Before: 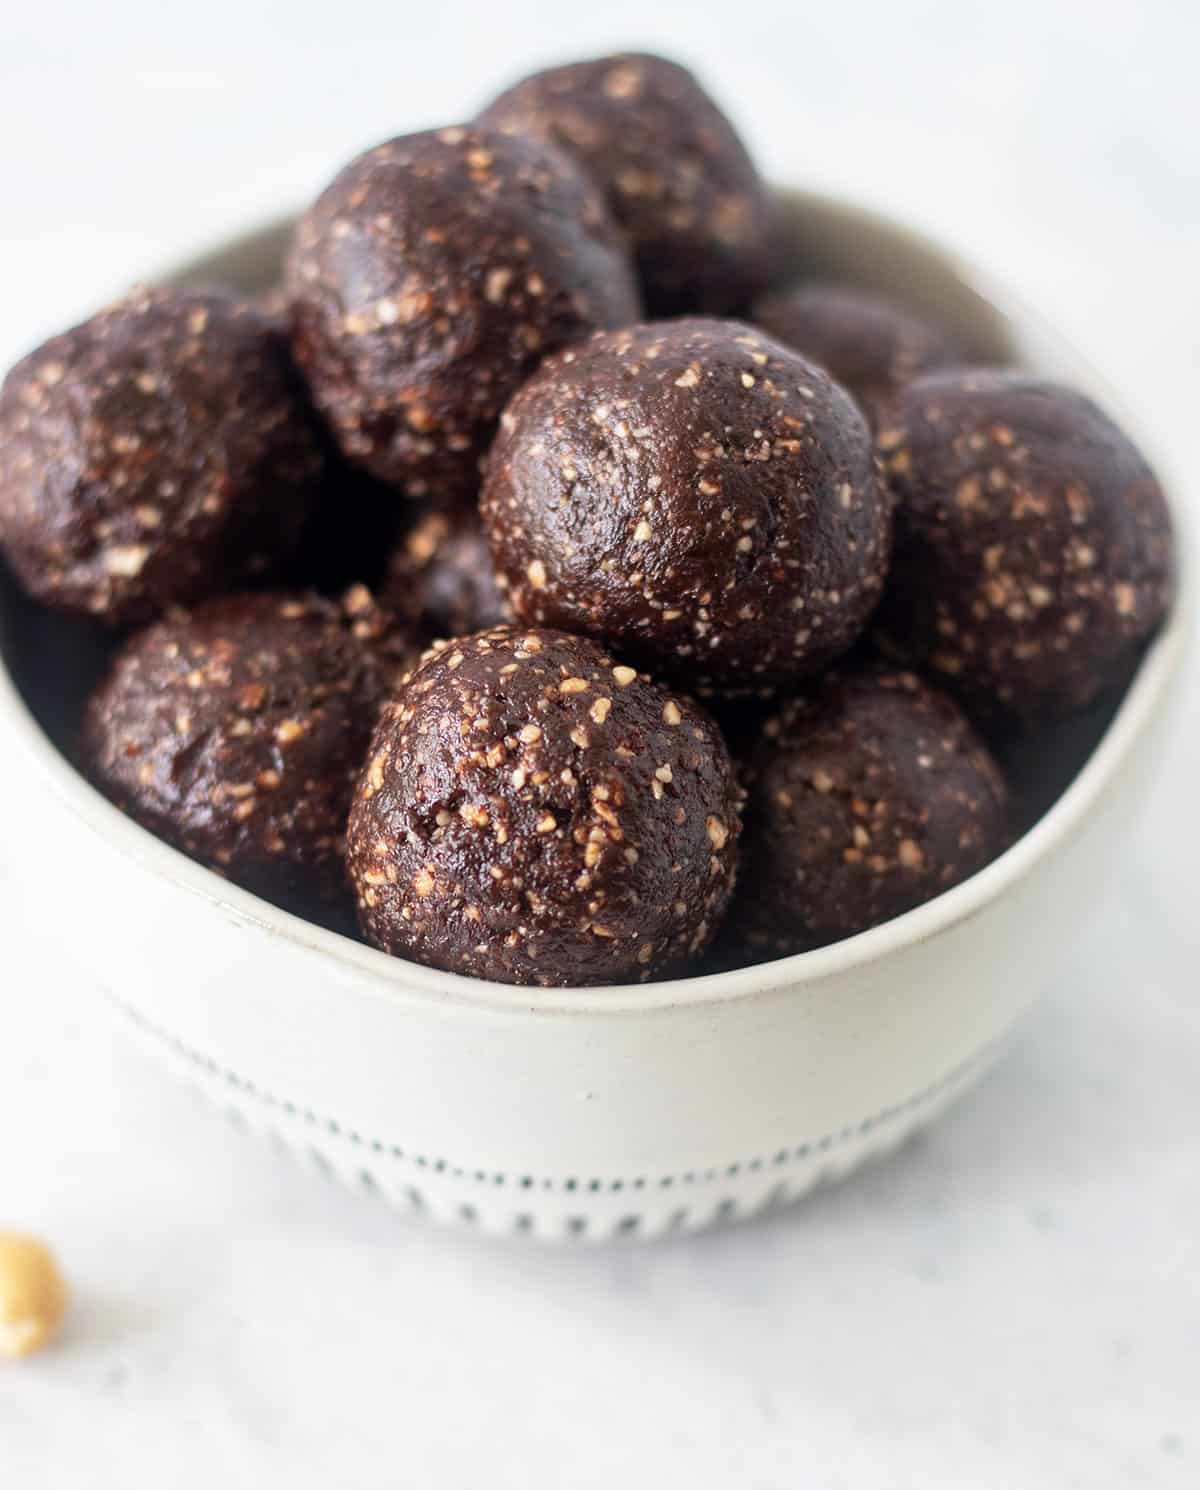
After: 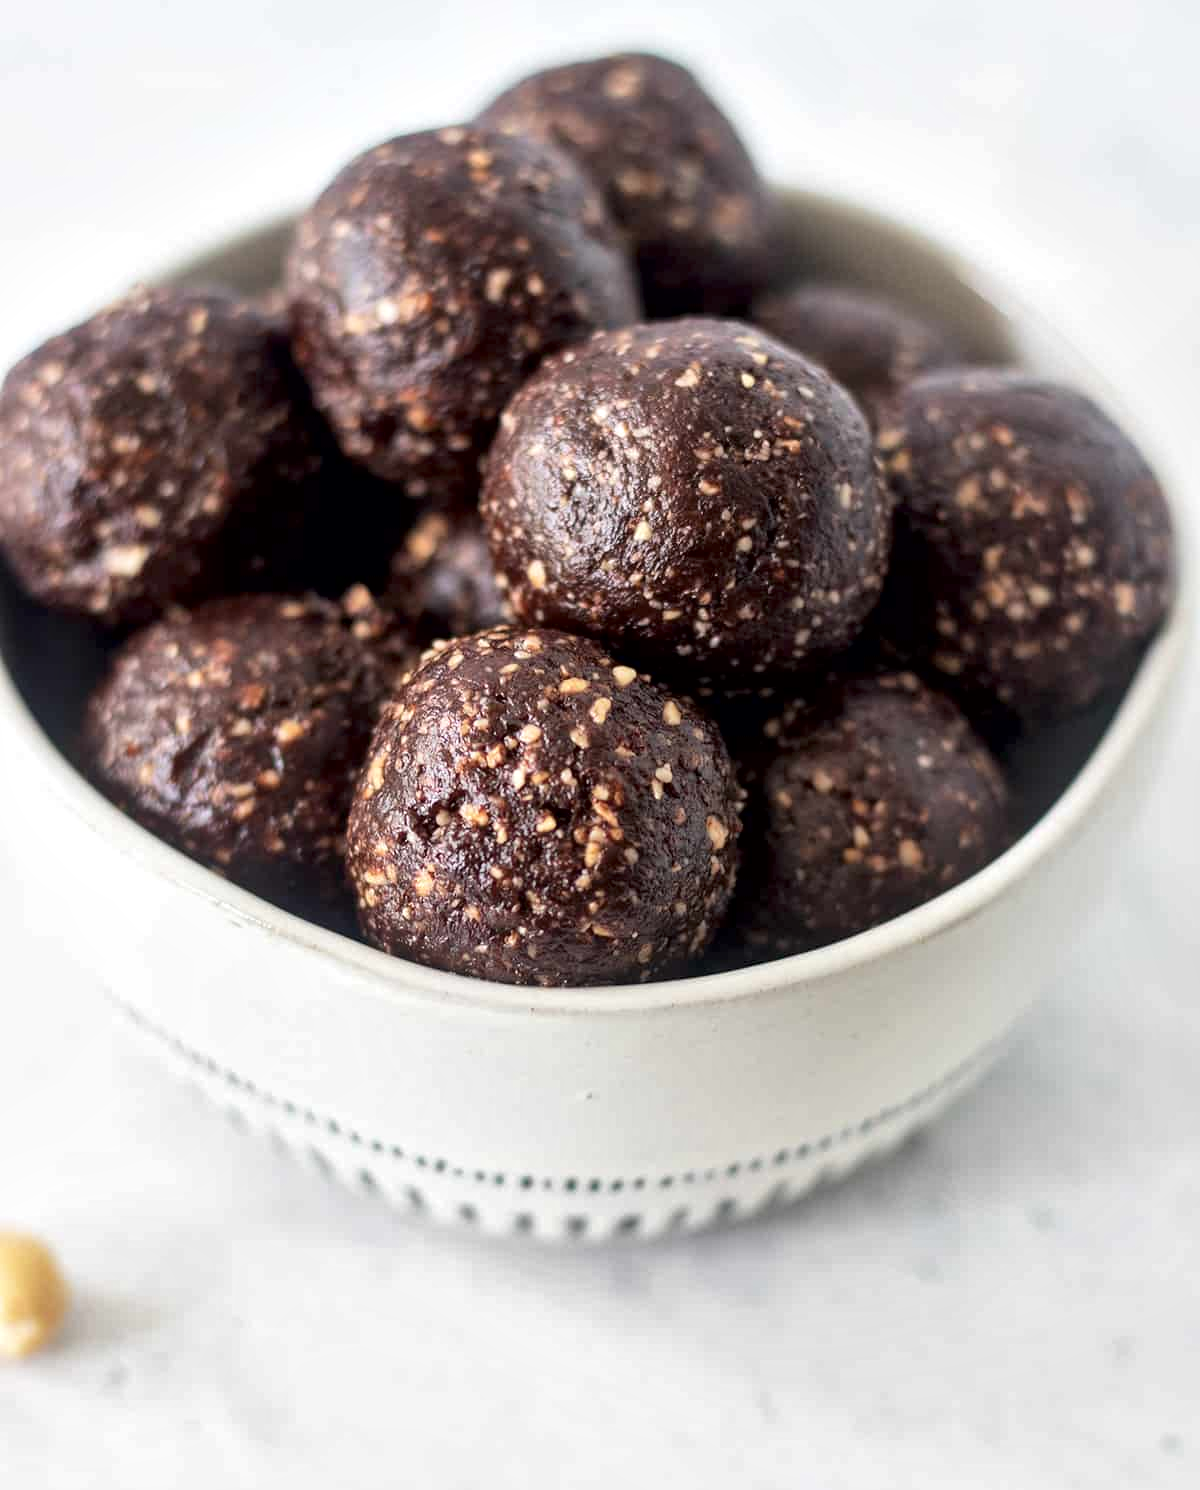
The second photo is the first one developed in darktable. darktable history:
rotate and perspective: crop left 0, crop top 0
local contrast: mode bilateral grid, contrast 25, coarseness 60, detail 151%, midtone range 0.2
